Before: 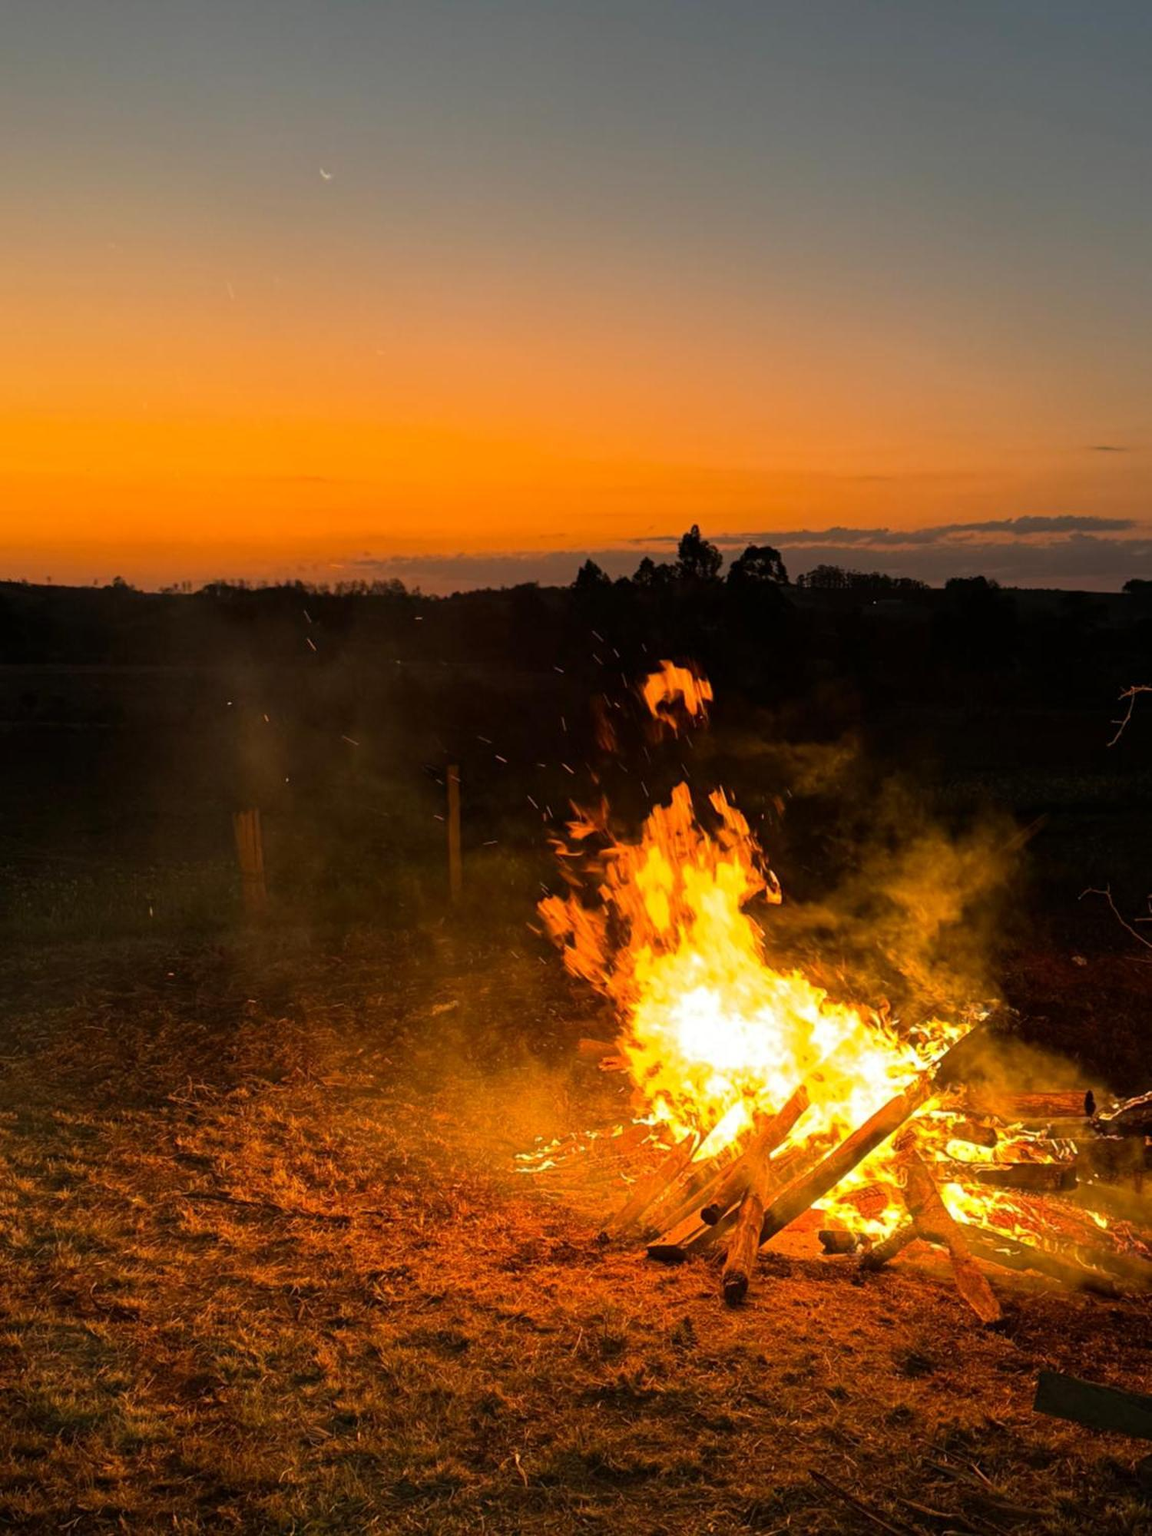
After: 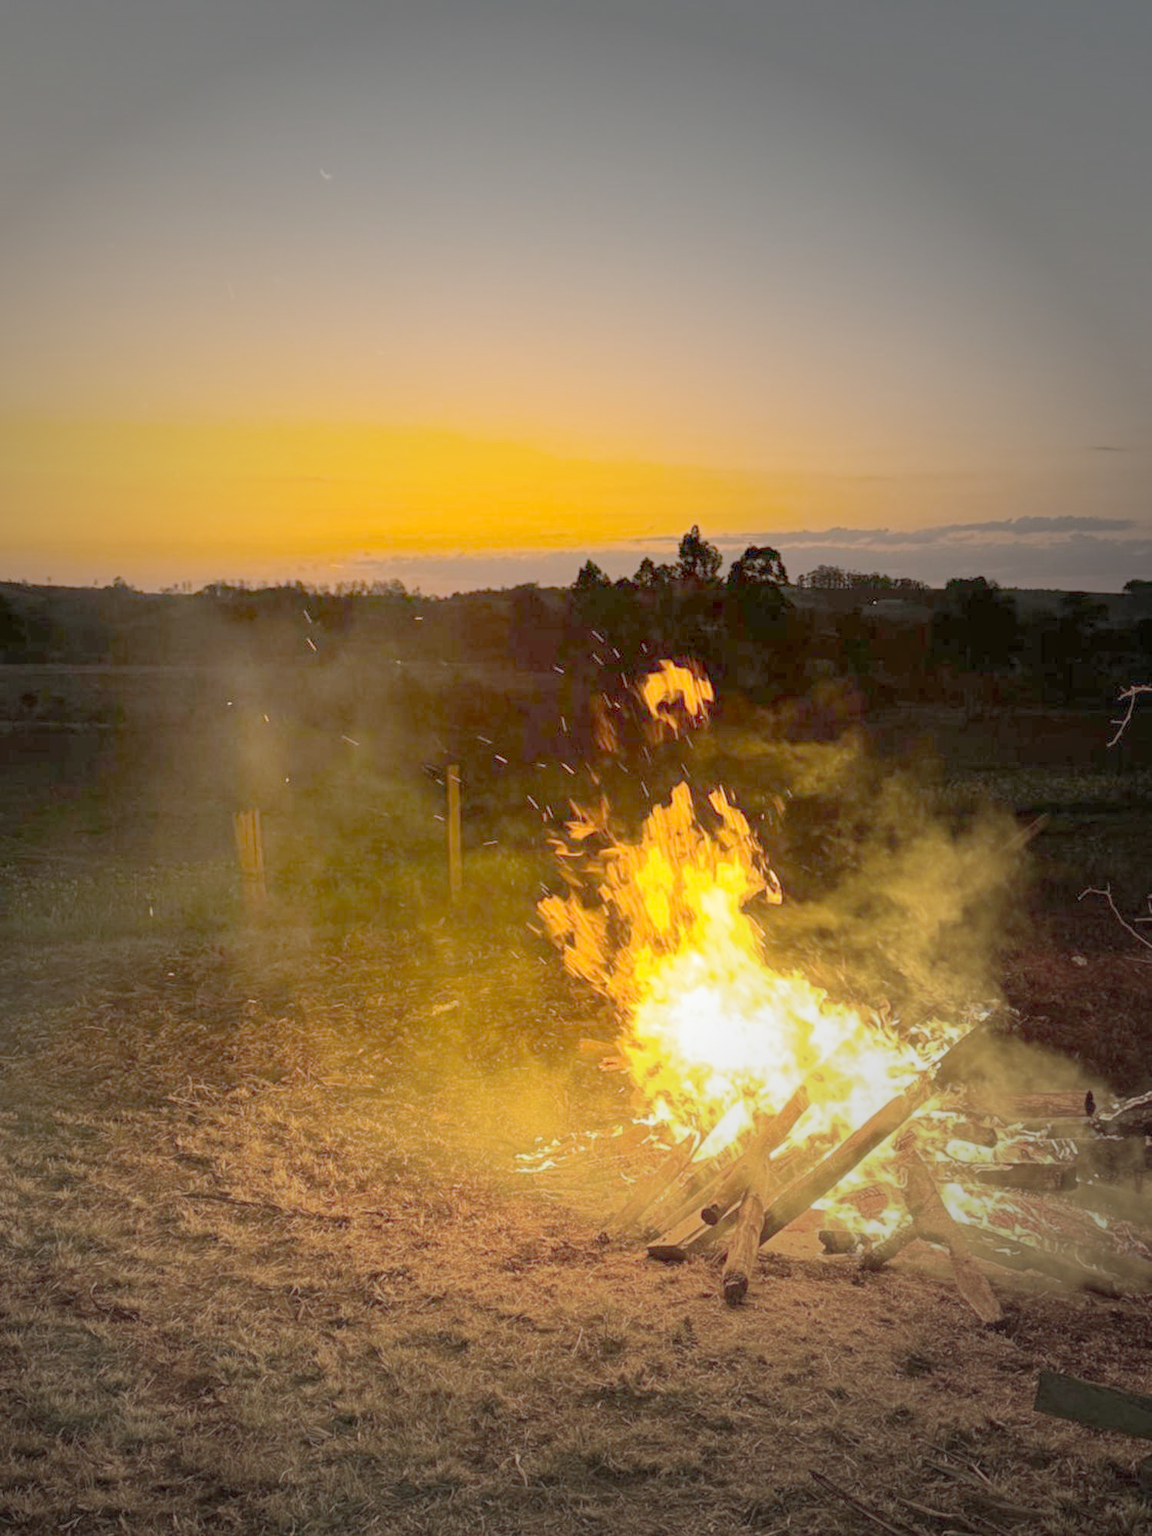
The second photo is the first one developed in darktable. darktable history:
white balance: red 1, blue 1
vignetting: fall-off start 33.76%, fall-off radius 64.94%, brightness -0.575, center (-0.12, -0.002), width/height ratio 0.959
